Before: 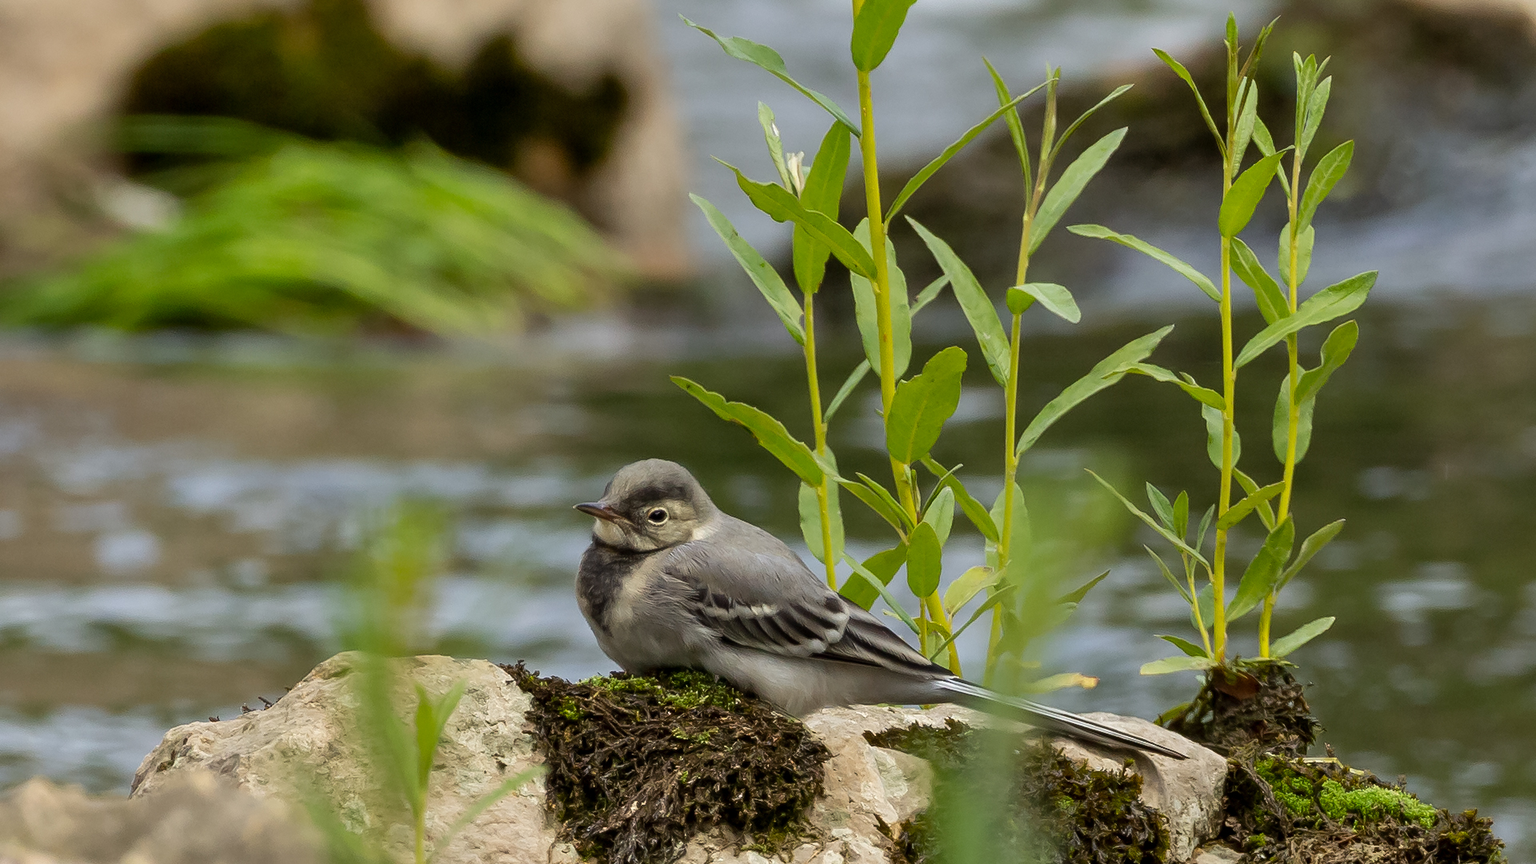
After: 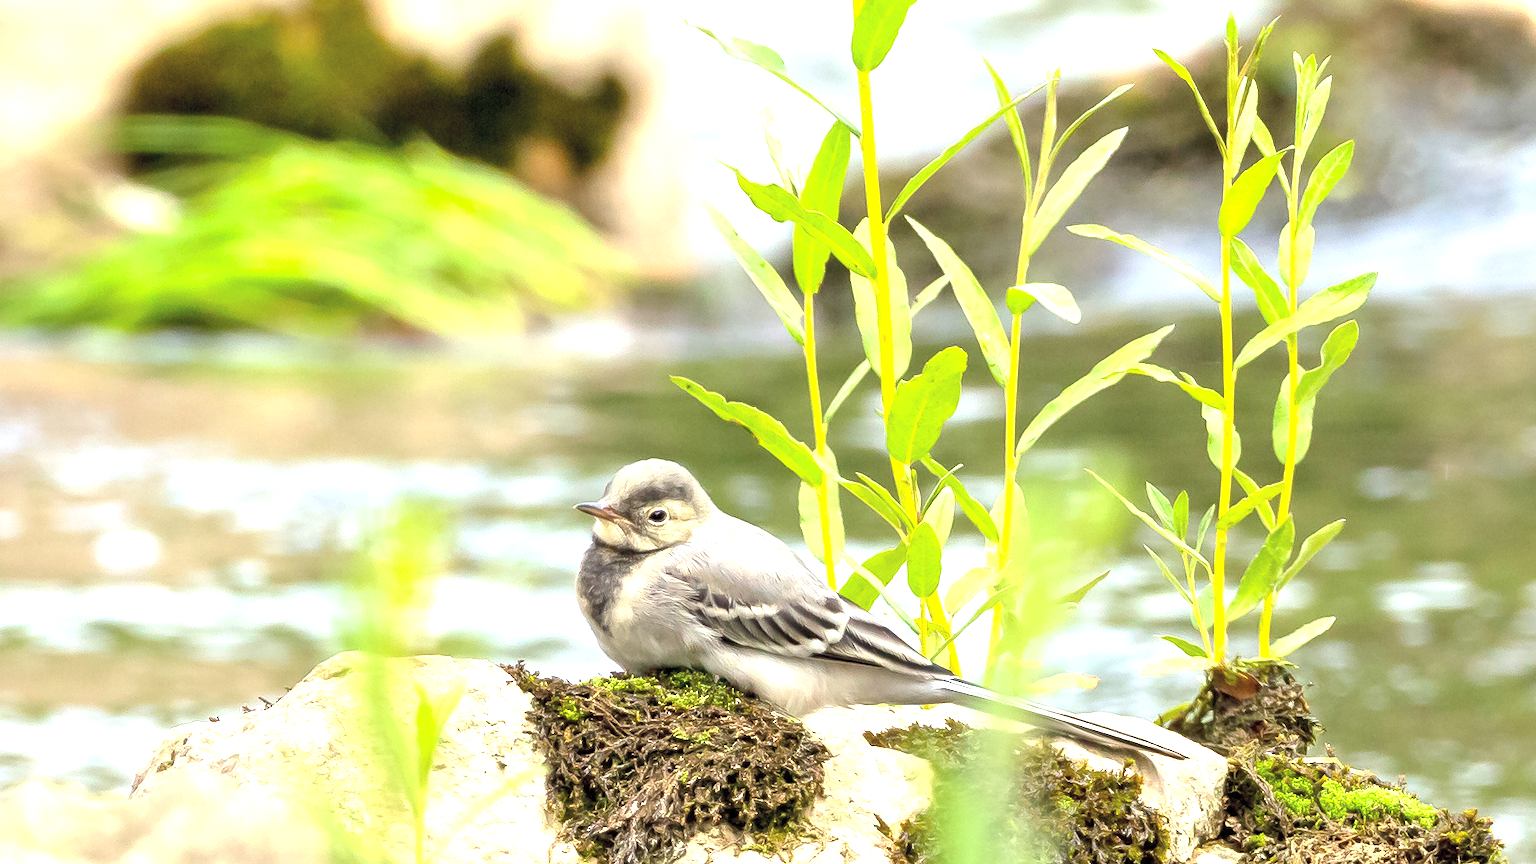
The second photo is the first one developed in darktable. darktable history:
contrast brightness saturation: brightness 0.15
exposure: exposure 2.003 EV, compensate highlight preservation false
